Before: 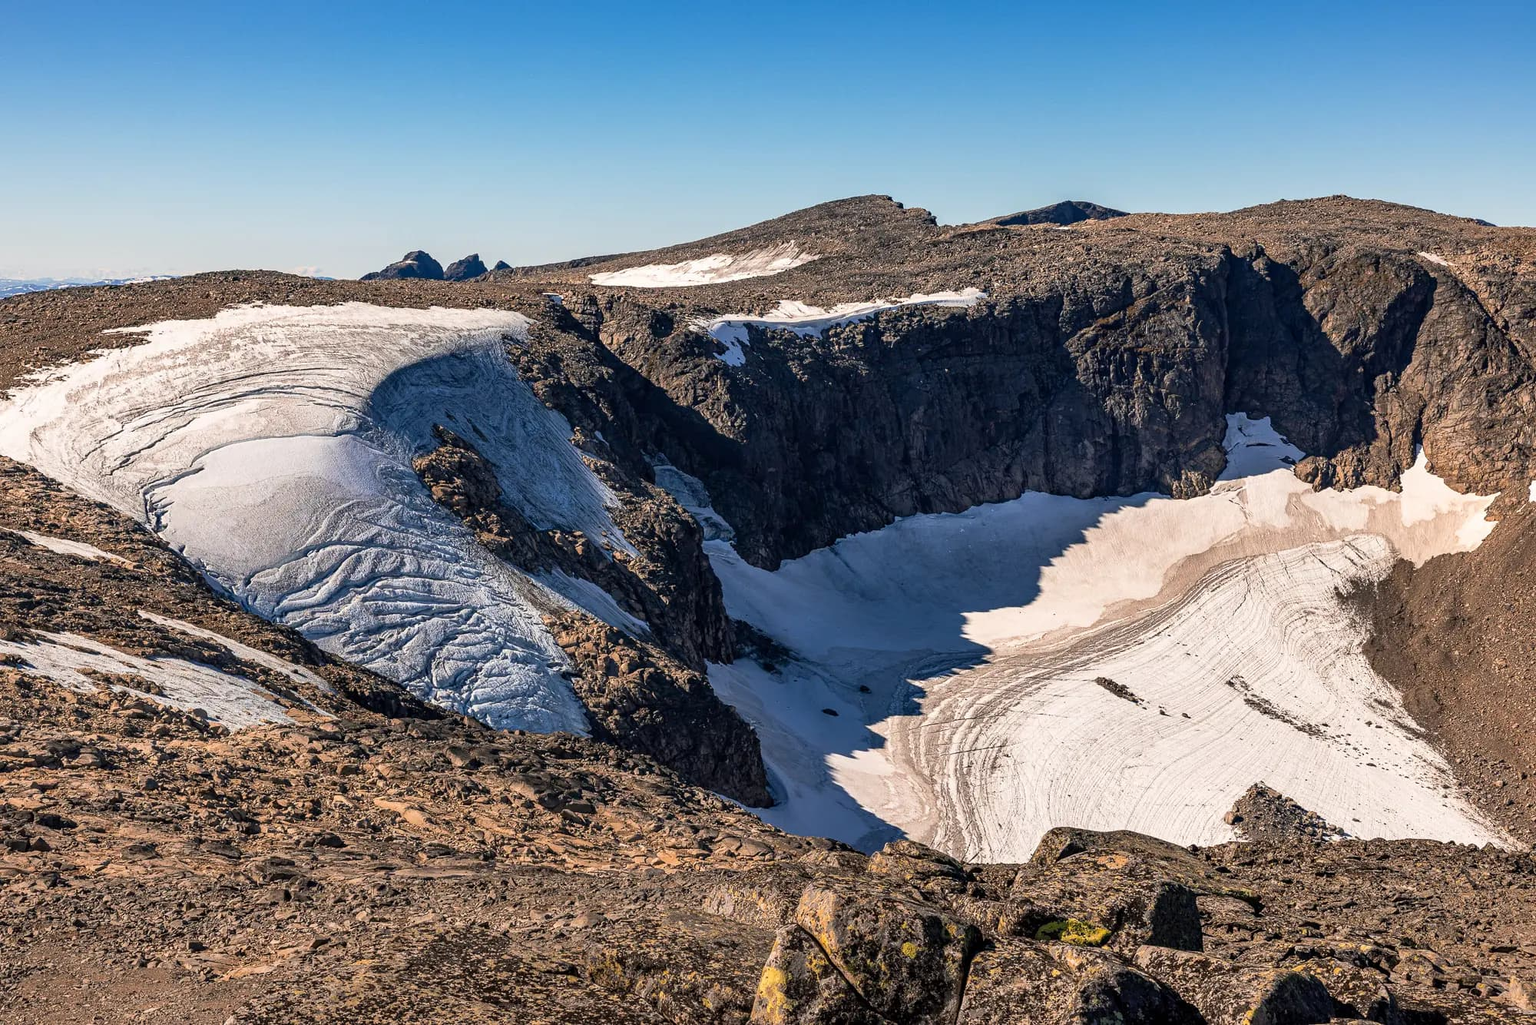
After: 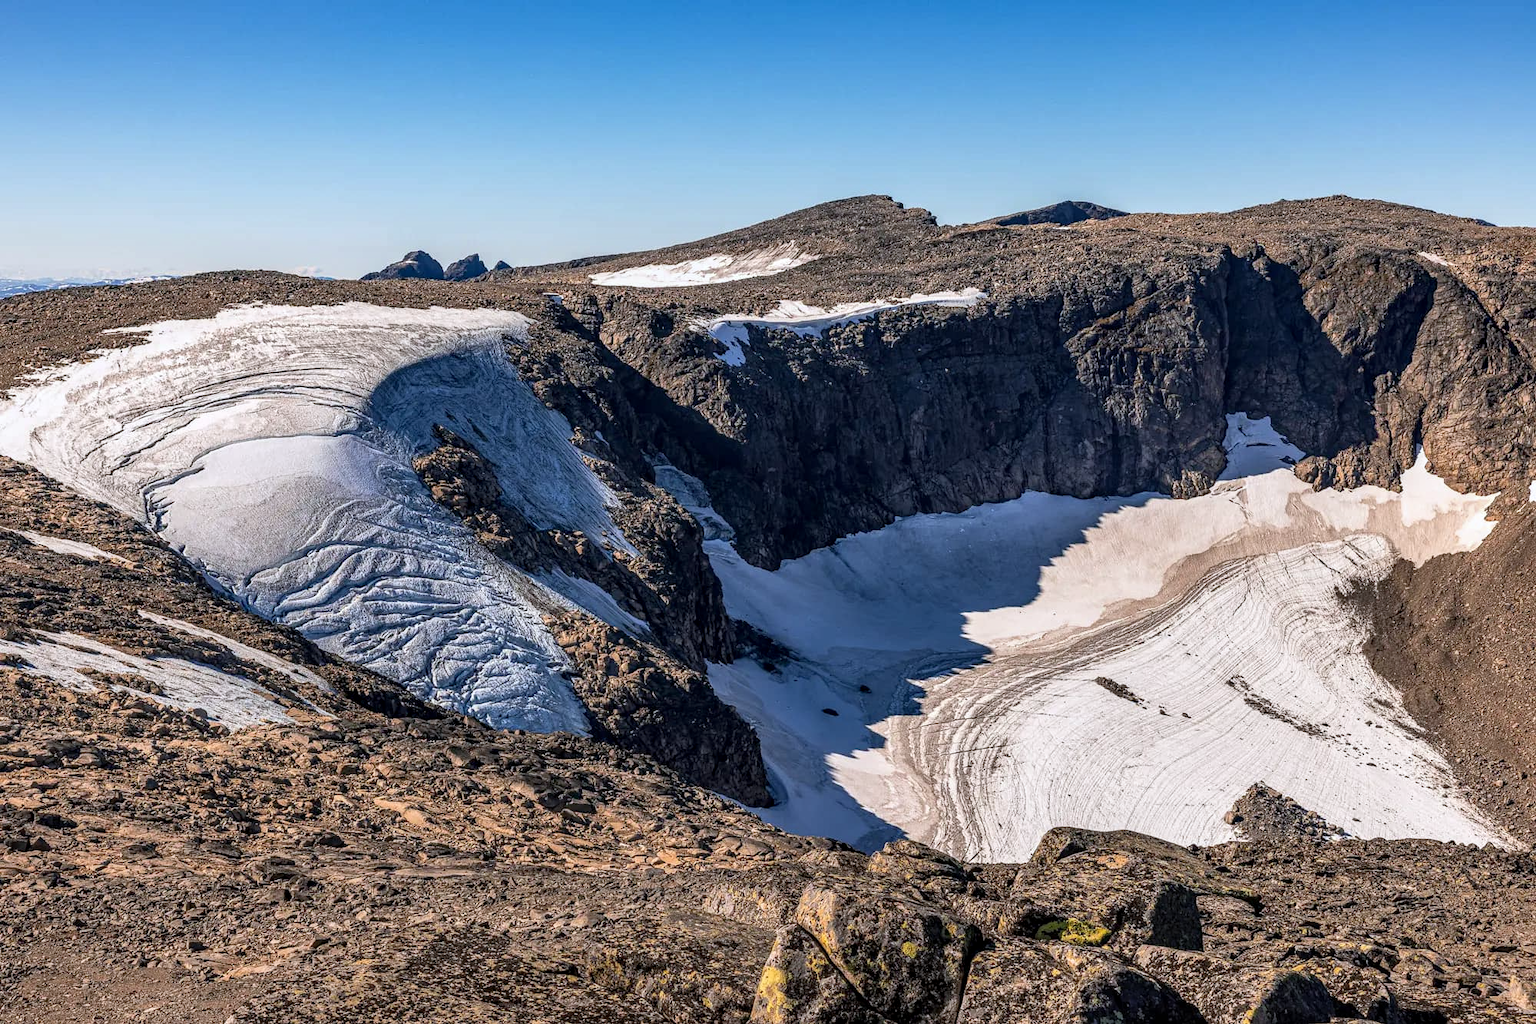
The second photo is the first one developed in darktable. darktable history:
exposure: compensate highlight preservation false
white balance: red 0.974, blue 1.044
local contrast: on, module defaults
